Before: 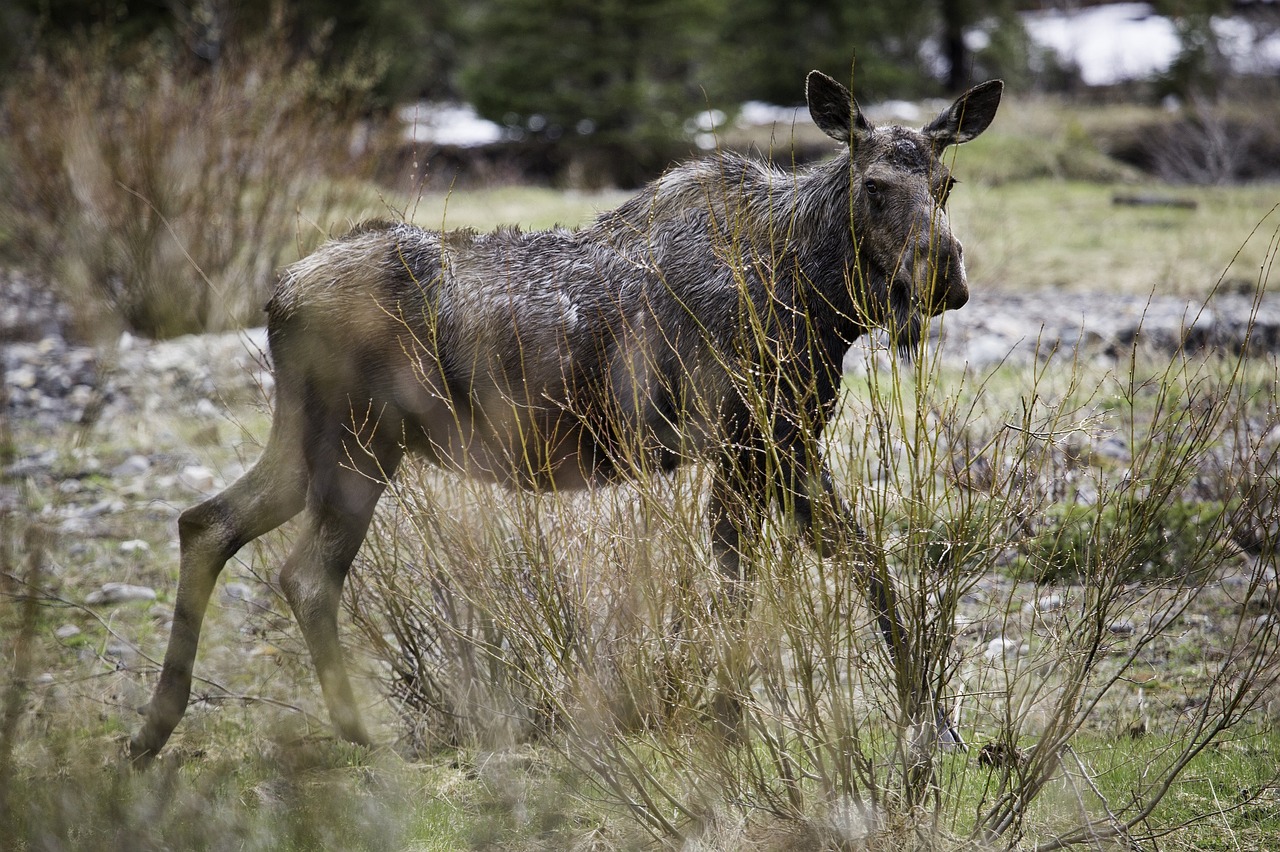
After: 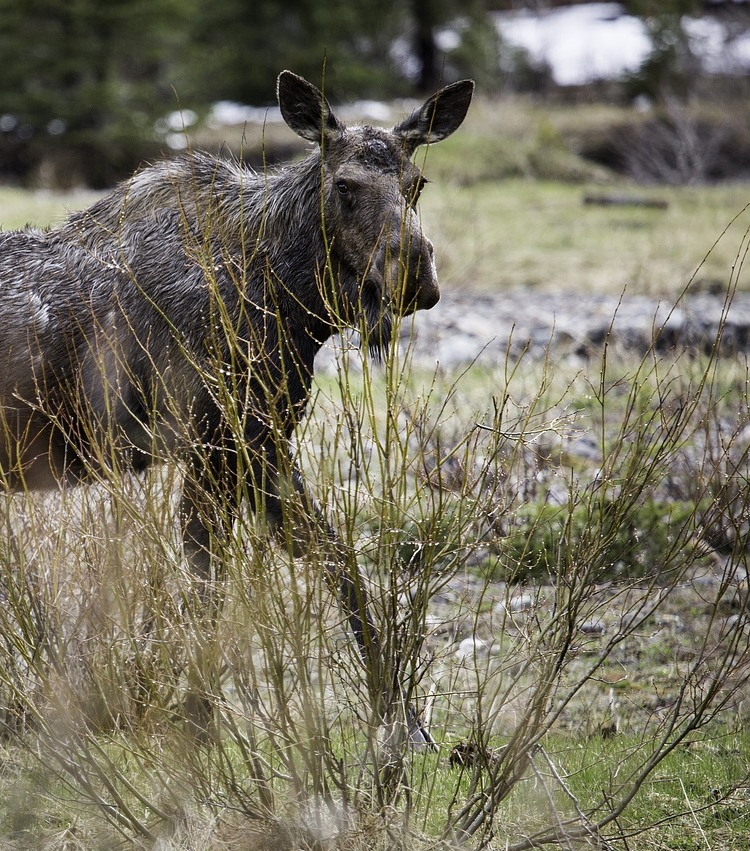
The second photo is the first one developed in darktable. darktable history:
crop: left 41.384%
tone equalizer: -8 EV 0.033 EV, smoothing diameter 24.83%, edges refinement/feathering 7.52, preserve details guided filter
